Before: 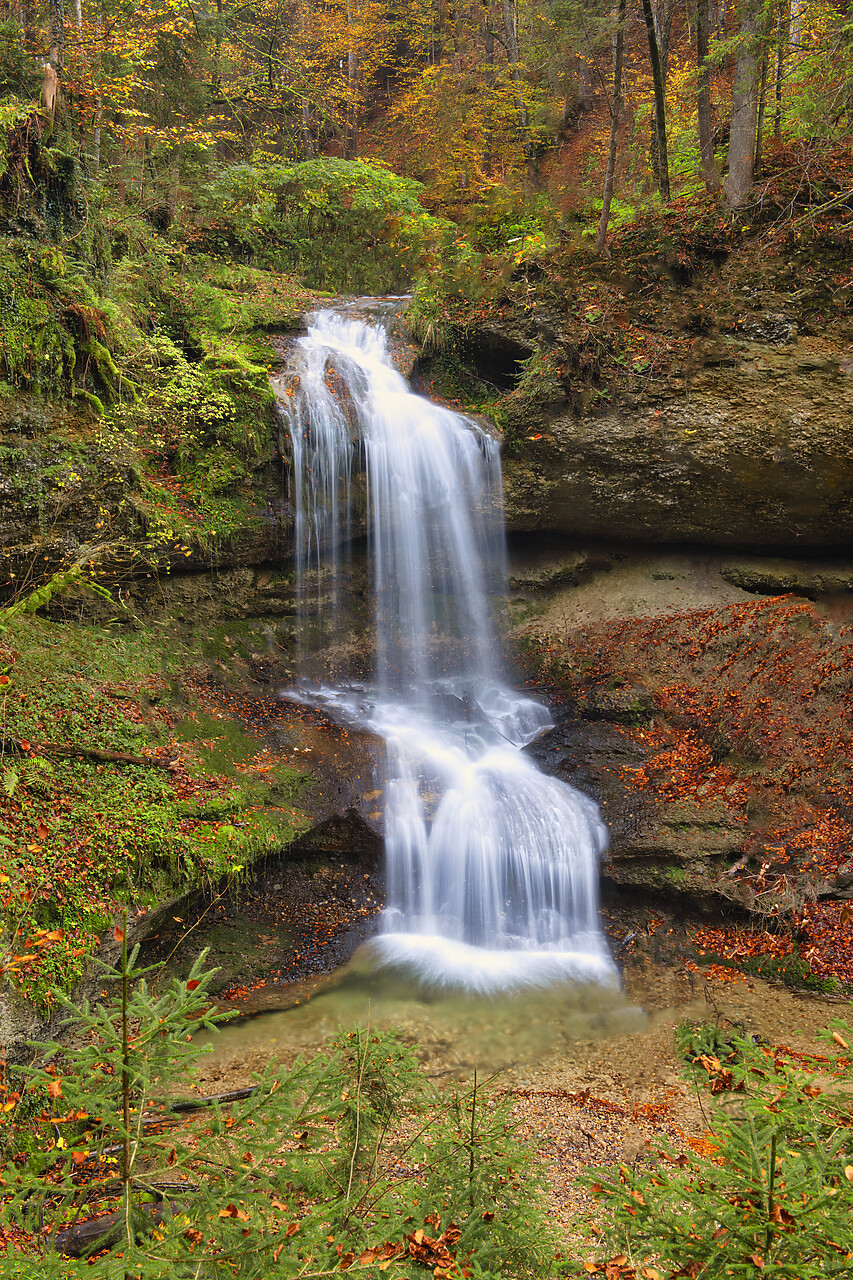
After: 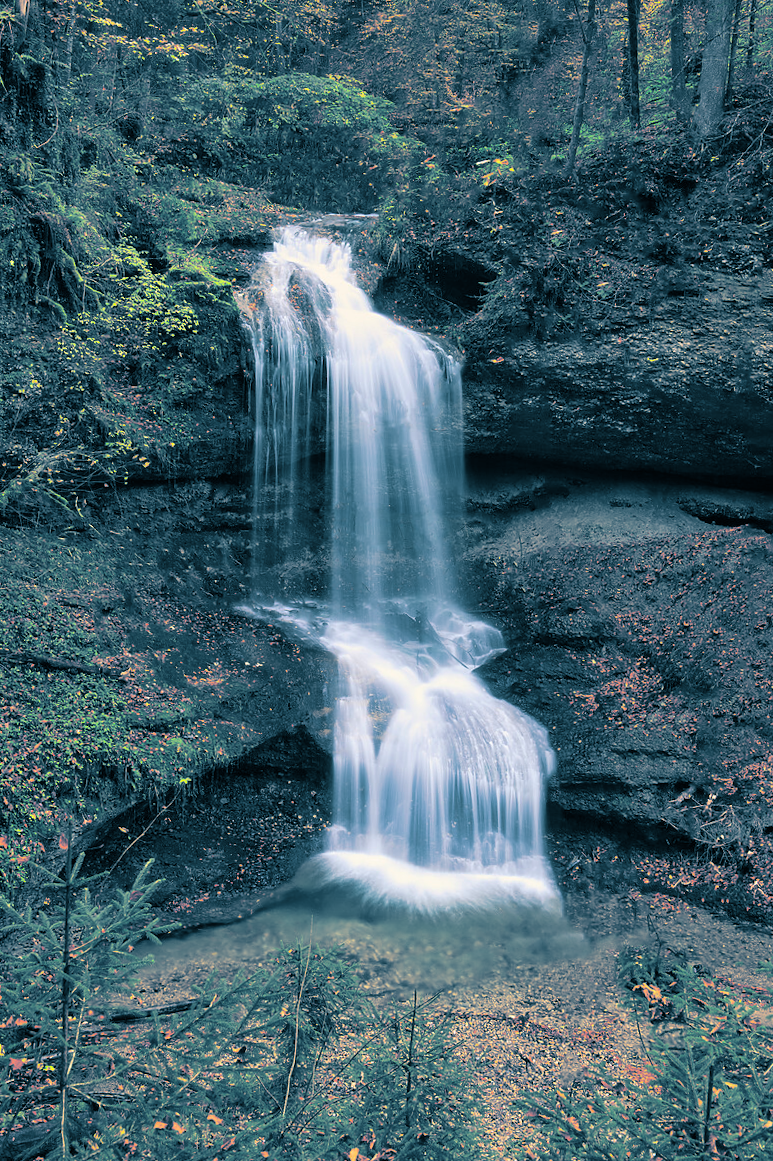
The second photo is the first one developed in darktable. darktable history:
split-toning: shadows › hue 212.4°, balance -70
crop and rotate: angle -1.96°, left 3.097%, top 4.154%, right 1.586%, bottom 0.529%
